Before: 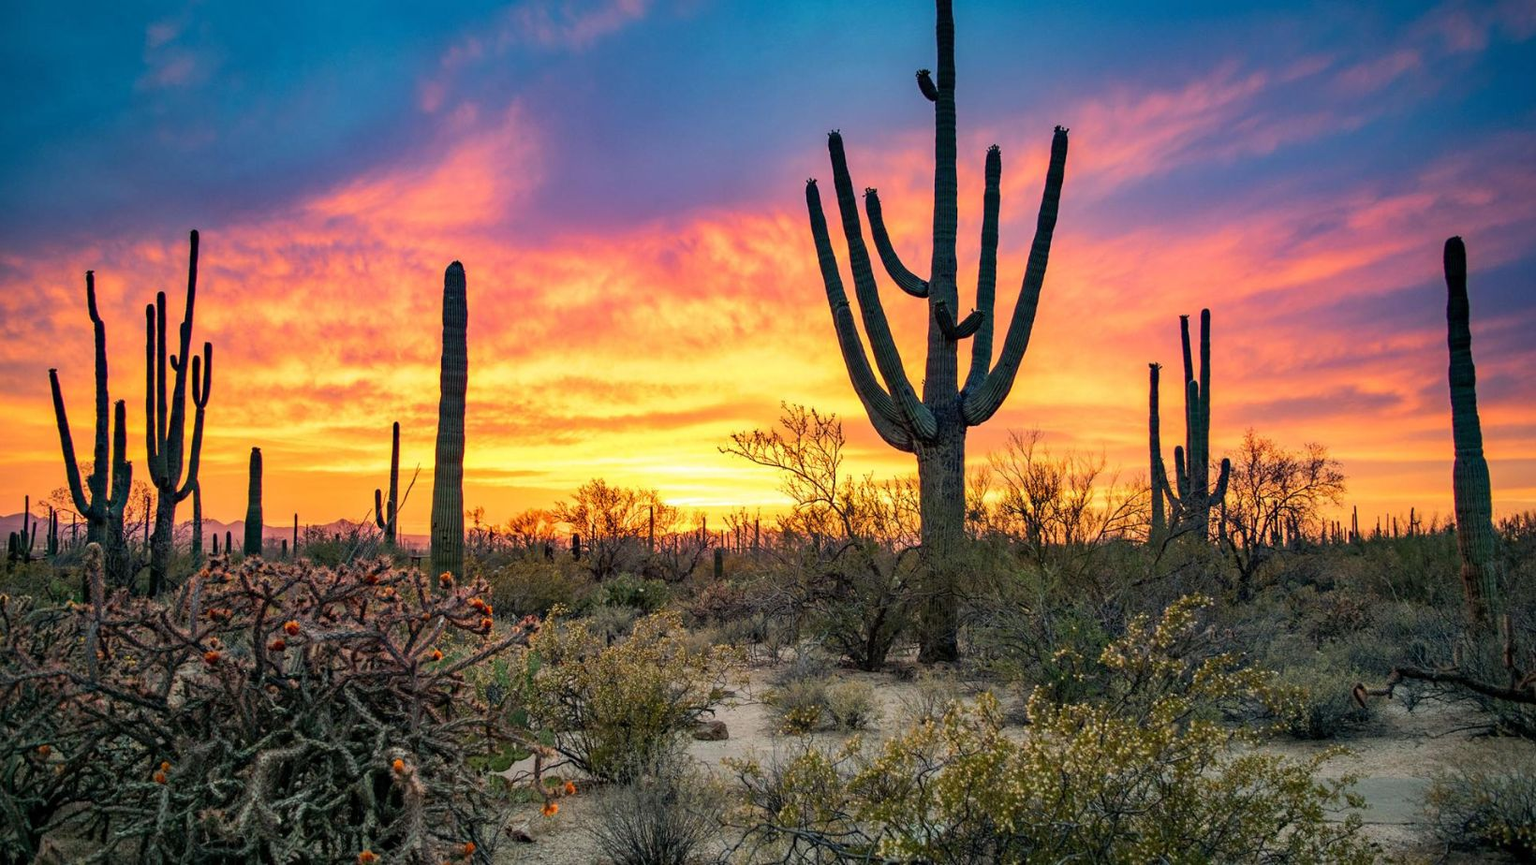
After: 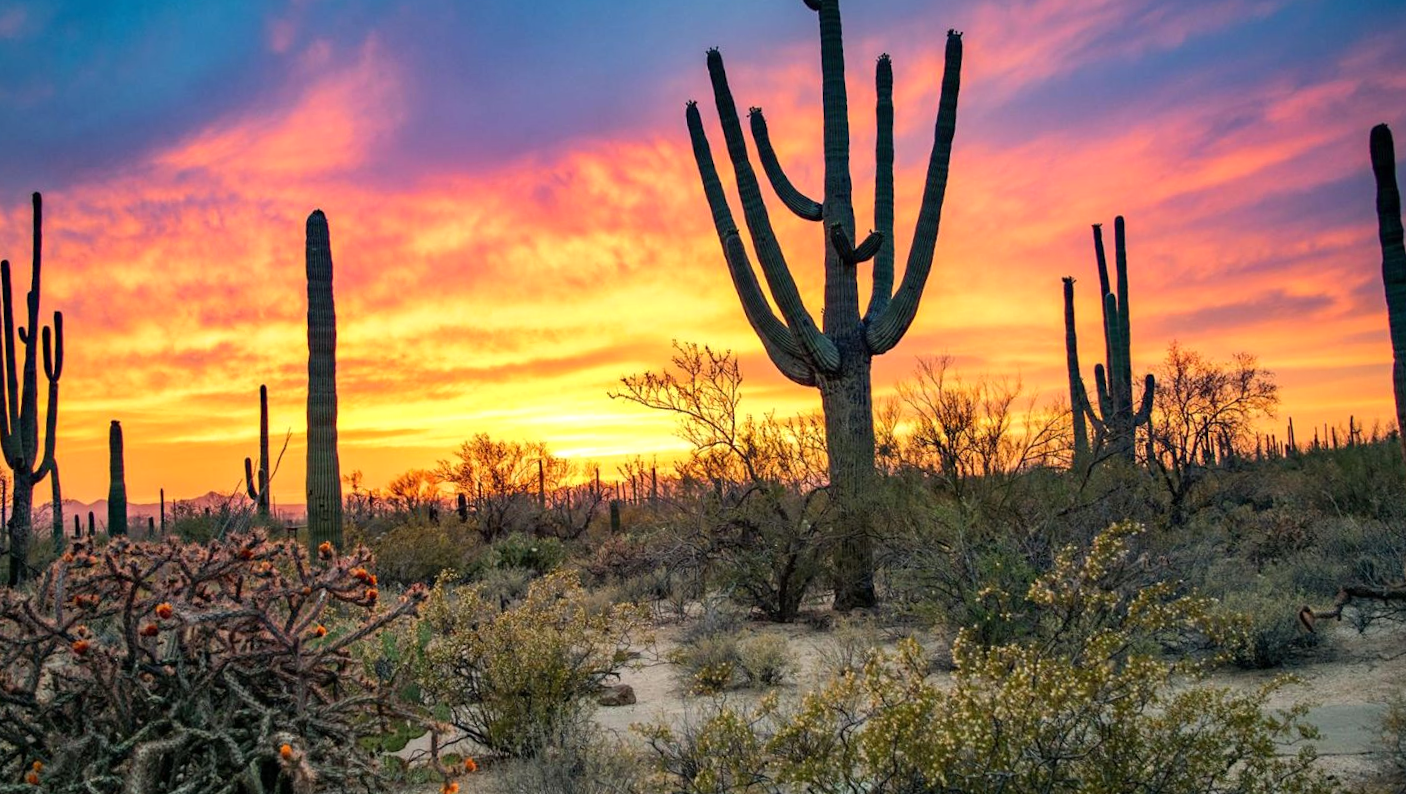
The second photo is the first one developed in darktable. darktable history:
exposure: exposure 0.128 EV, compensate exposure bias true, compensate highlight preservation false
crop and rotate: angle 3.2°, left 5.863%, top 5.677%
